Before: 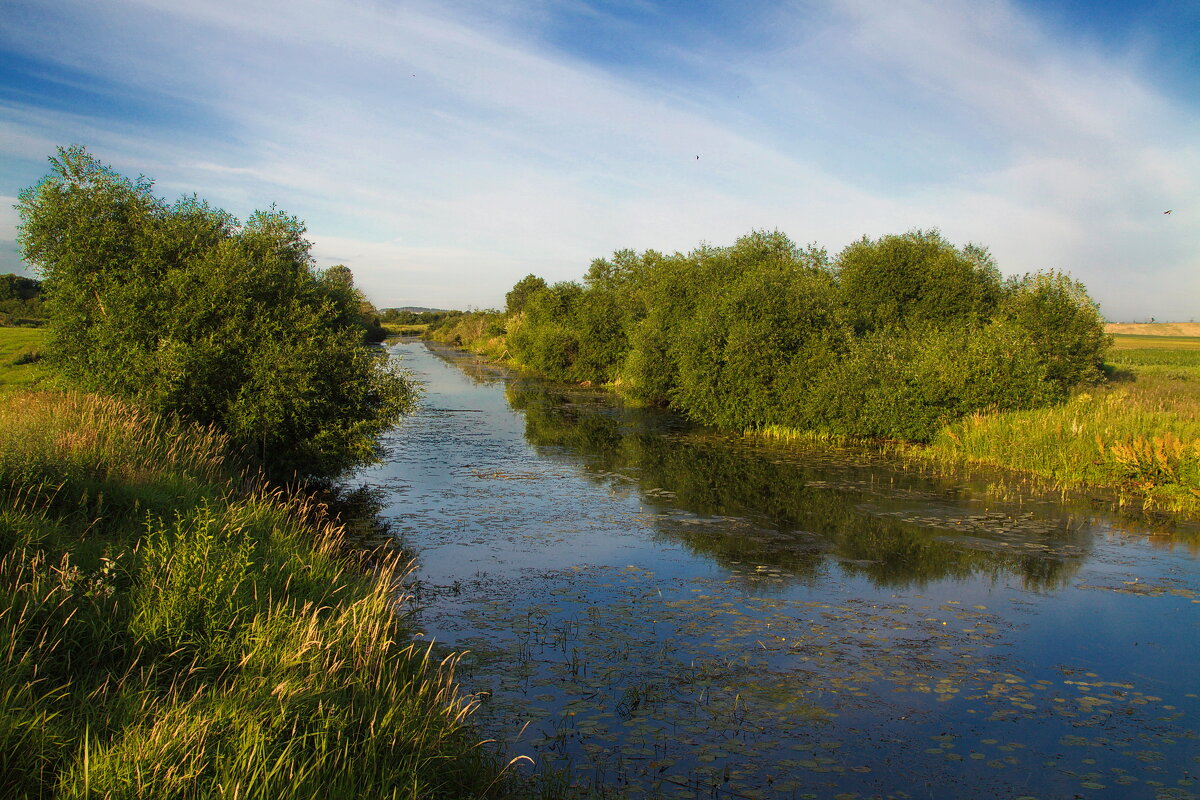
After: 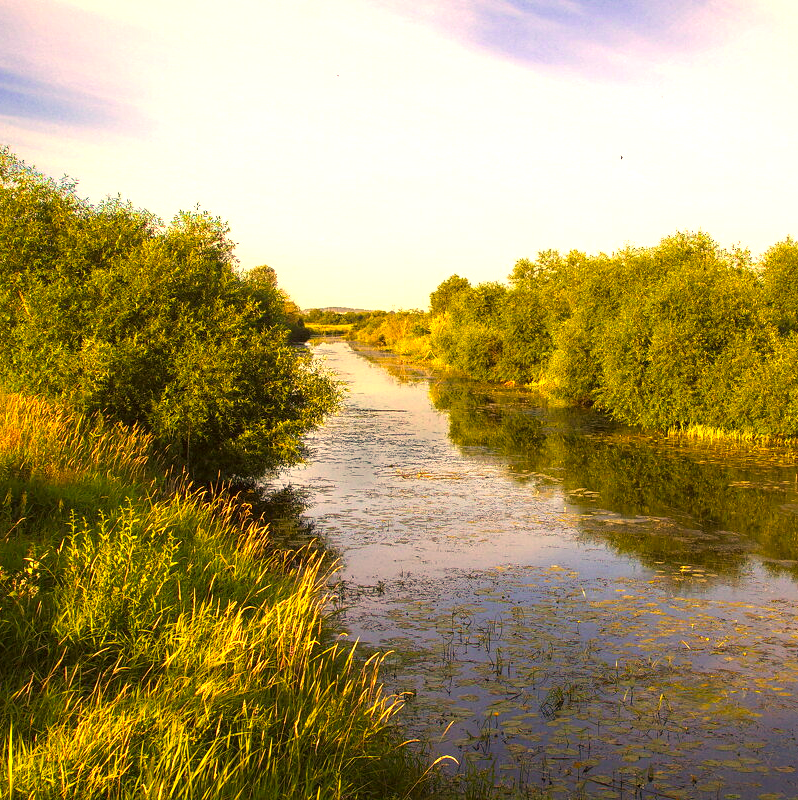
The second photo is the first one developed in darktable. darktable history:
crop and rotate: left 6.345%, right 27.107%
color correction: highlights a* 18.37, highlights b* 35.28, shadows a* 1.29, shadows b* 6.24, saturation 1.05
exposure: black level correction 0, exposure 1.289 EV, compensate highlight preservation false
